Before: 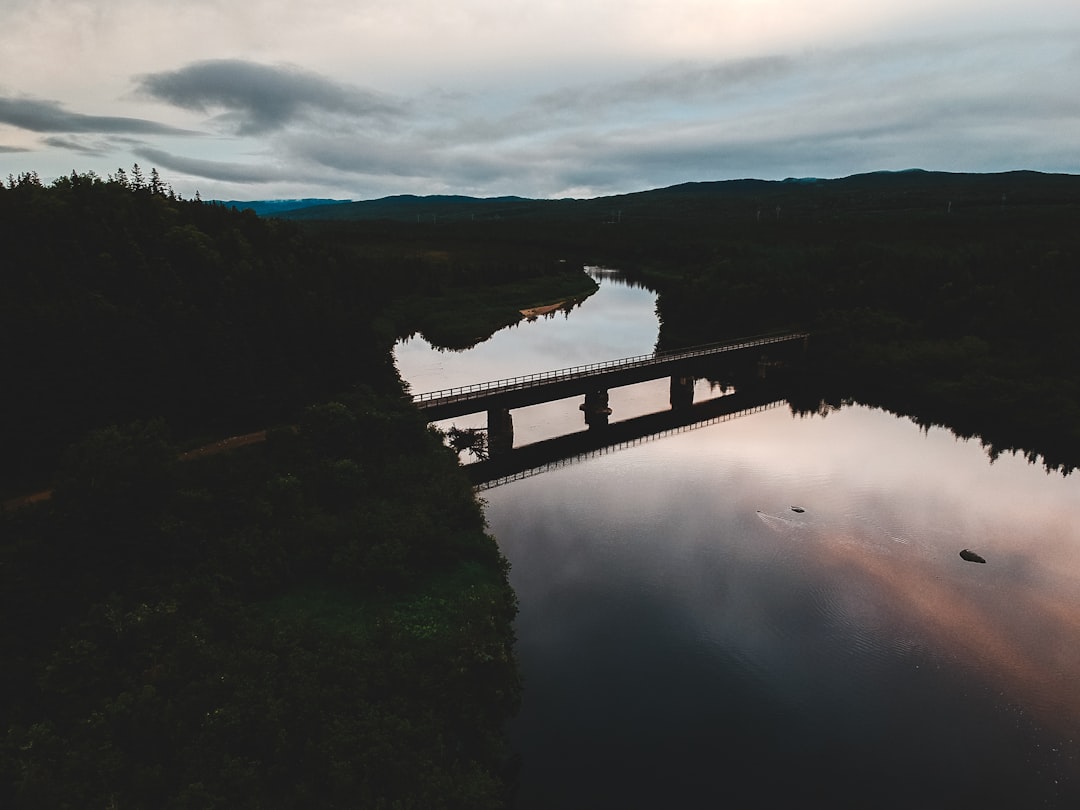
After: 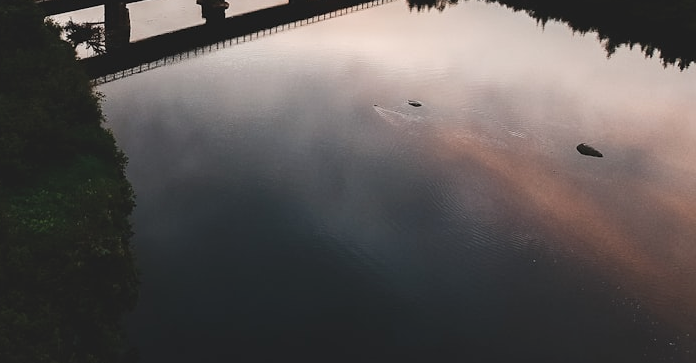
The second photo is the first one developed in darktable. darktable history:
crop and rotate: left 35.509%, top 50.238%, bottom 4.934%
exposure: black level correction -0.003, exposure 0.04 EV, compensate highlight preservation false
